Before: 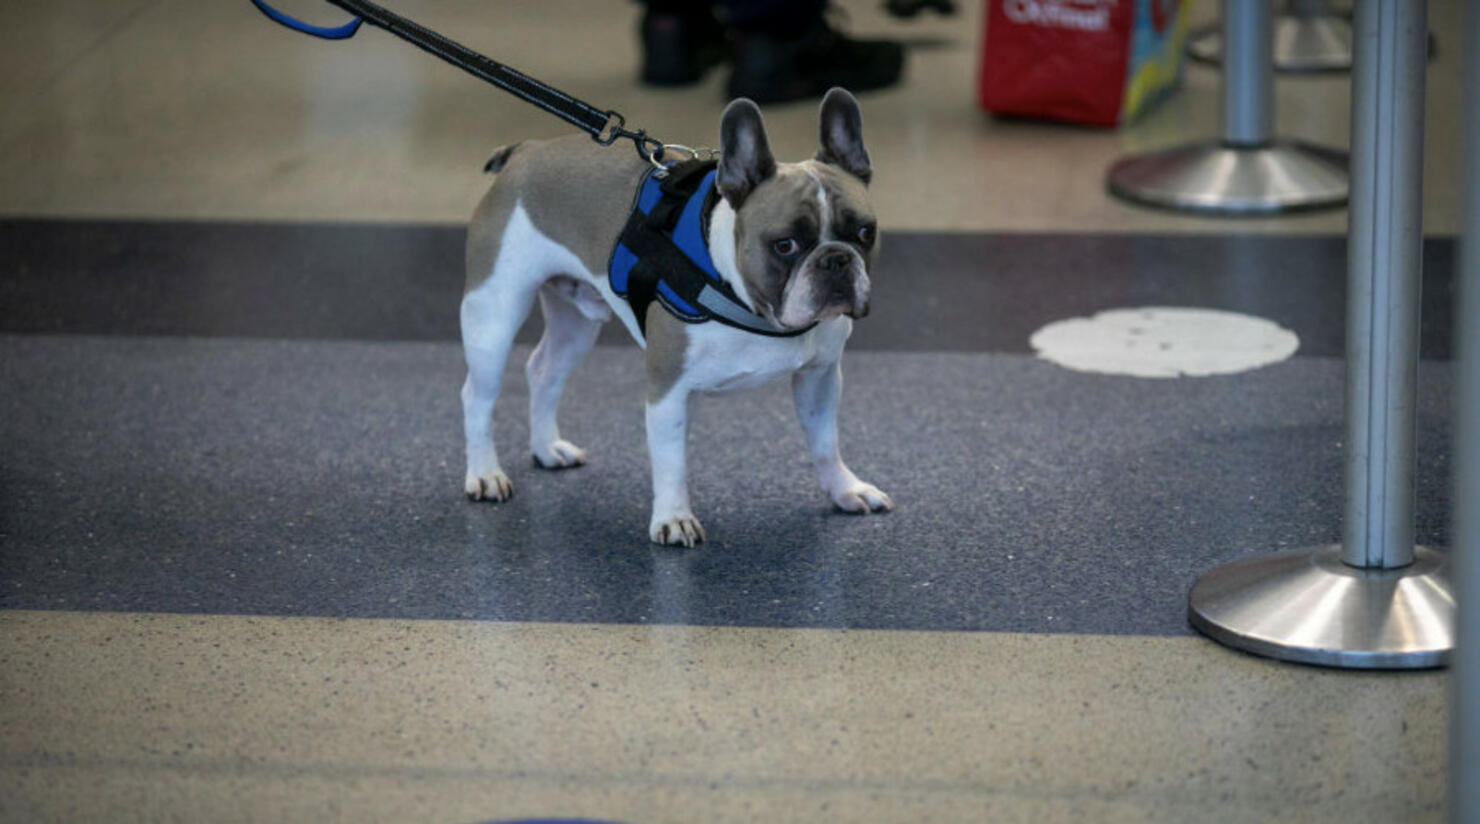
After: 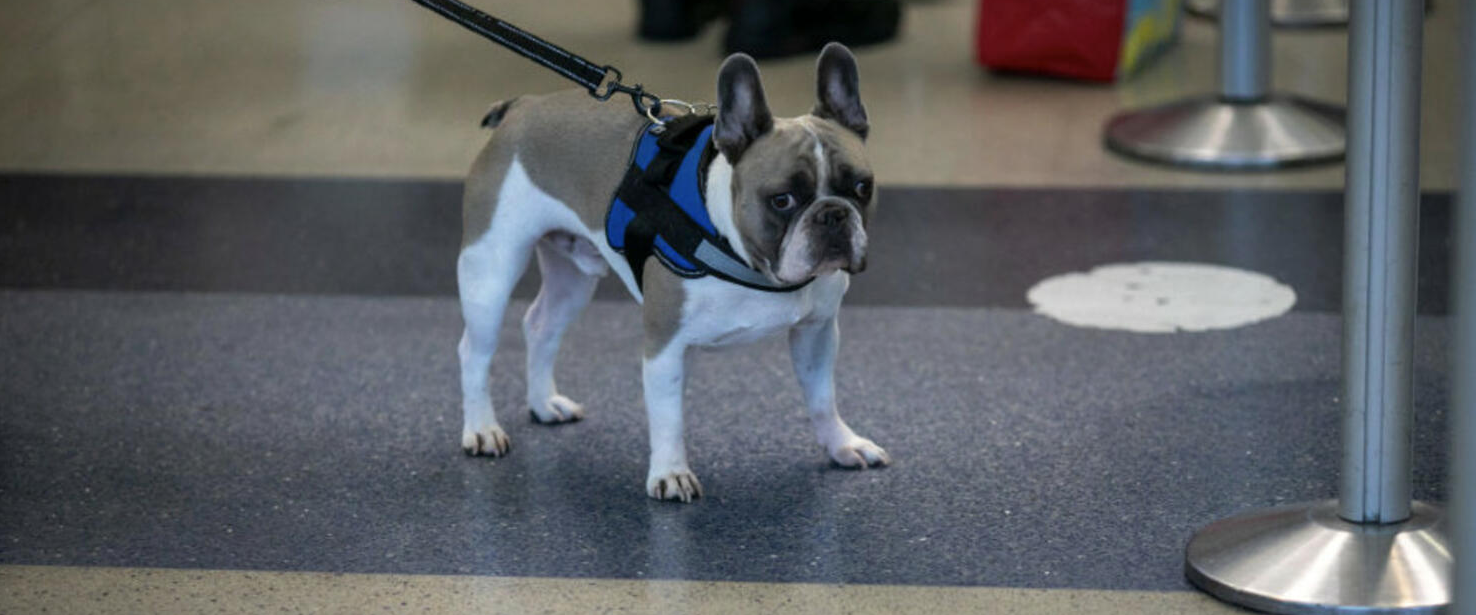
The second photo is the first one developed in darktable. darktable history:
exposure: compensate highlight preservation false
tone equalizer: on, module defaults
crop: left 0.248%, top 5.488%, bottom 19.868%
